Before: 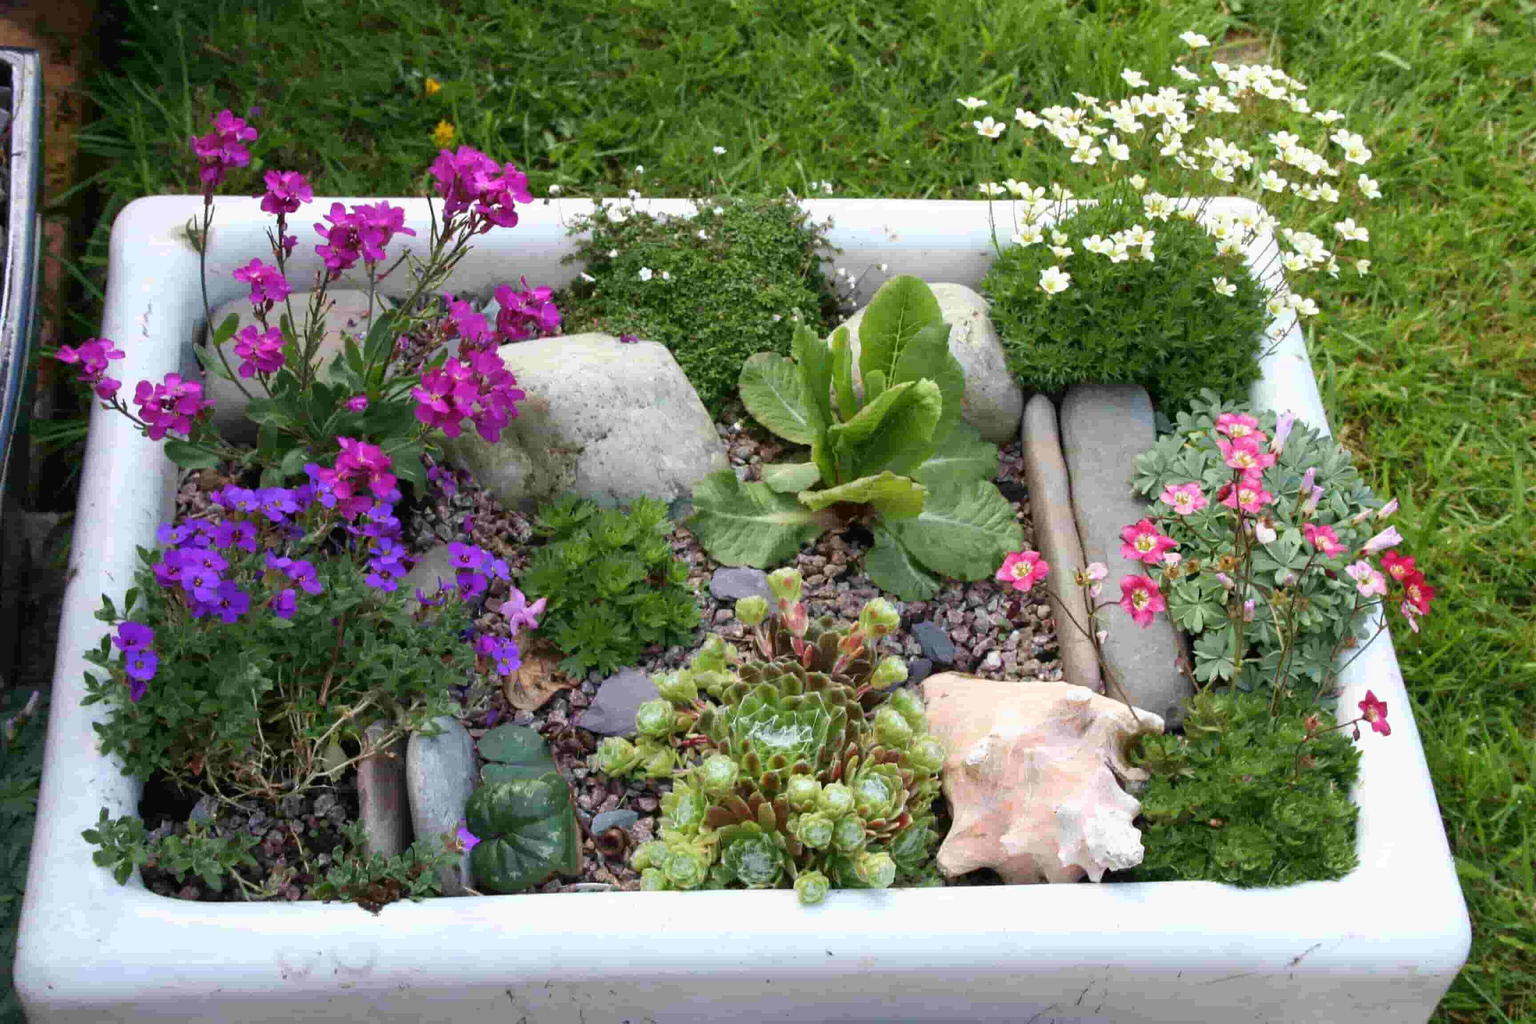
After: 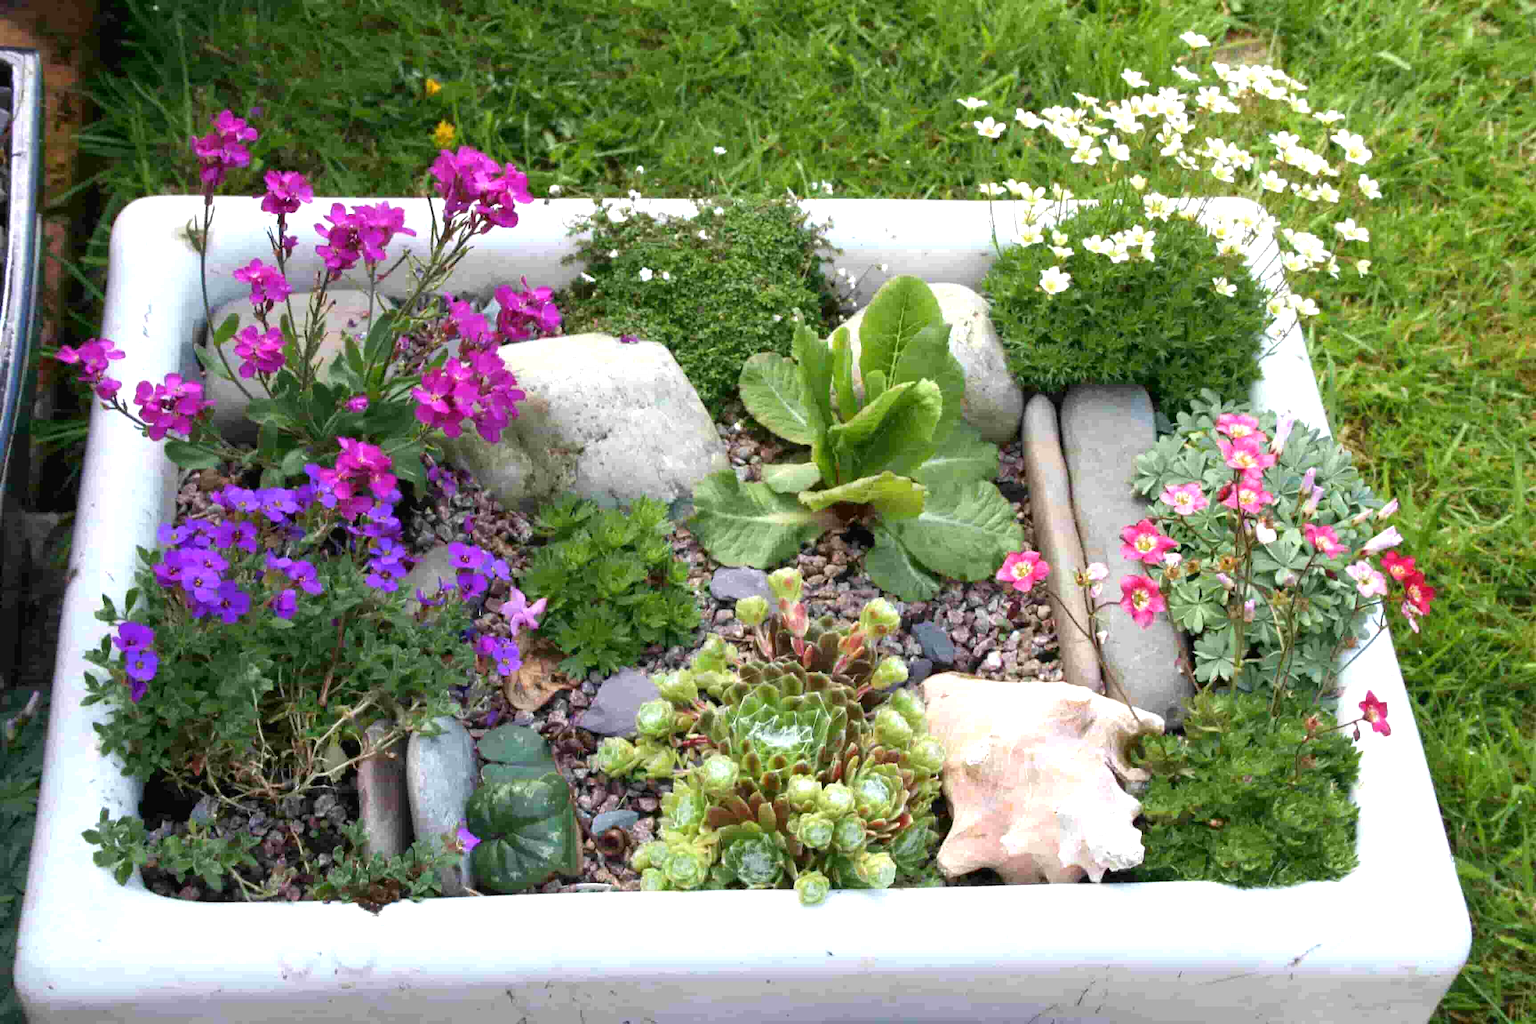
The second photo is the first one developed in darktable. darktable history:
exposure: black level correction 0.001, exposure 0.498 EV, compensate exposure bias true, compensate highlight preservation false
